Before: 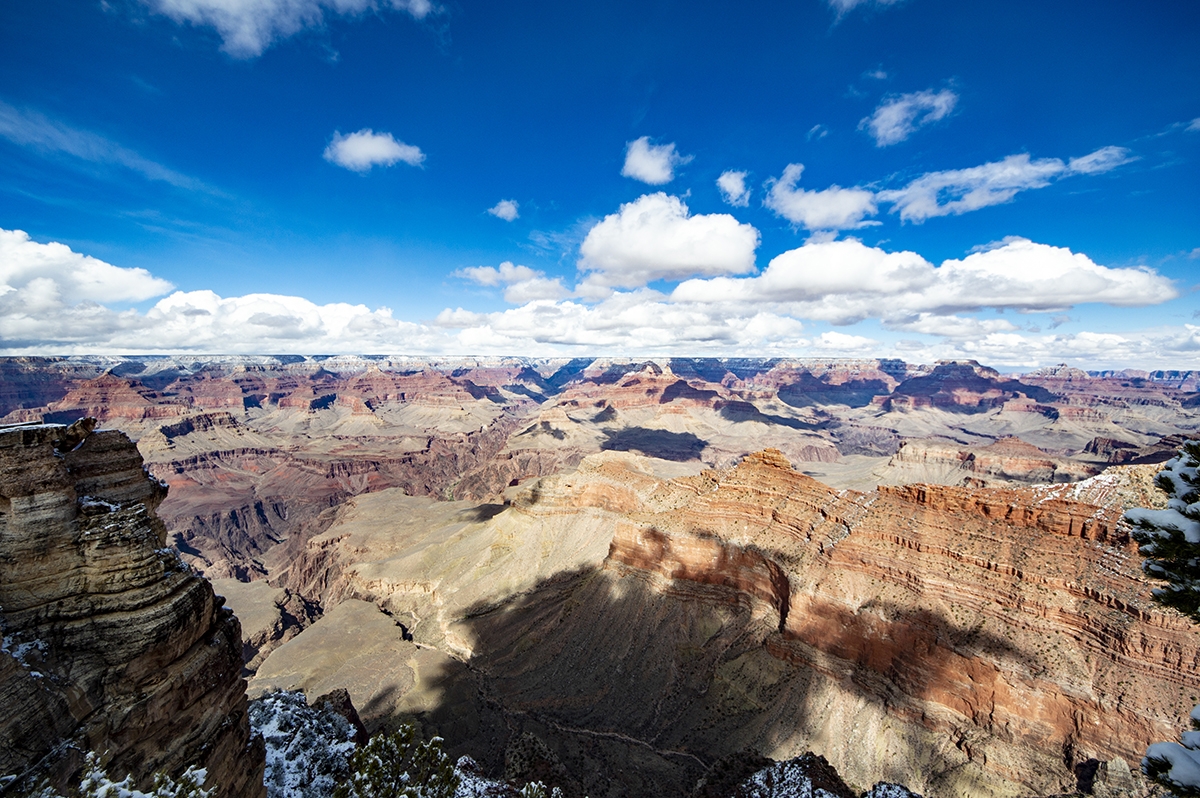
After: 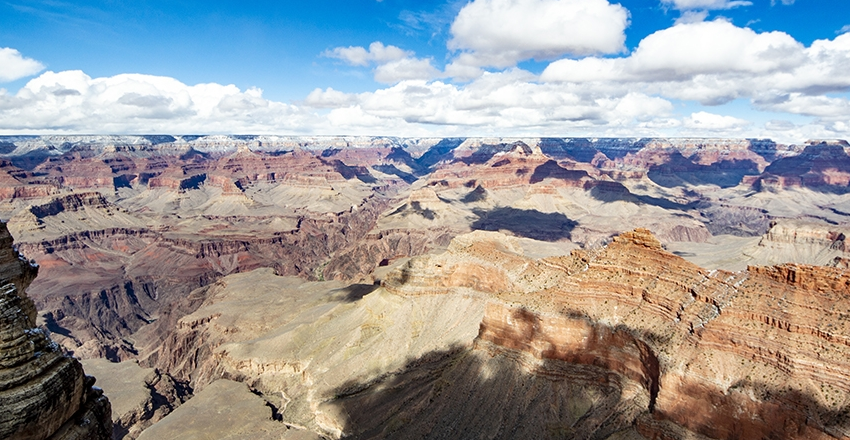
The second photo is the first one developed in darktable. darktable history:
crop: left 10.899%, top 27.6%, right 18.245%, bottom 17.198%
